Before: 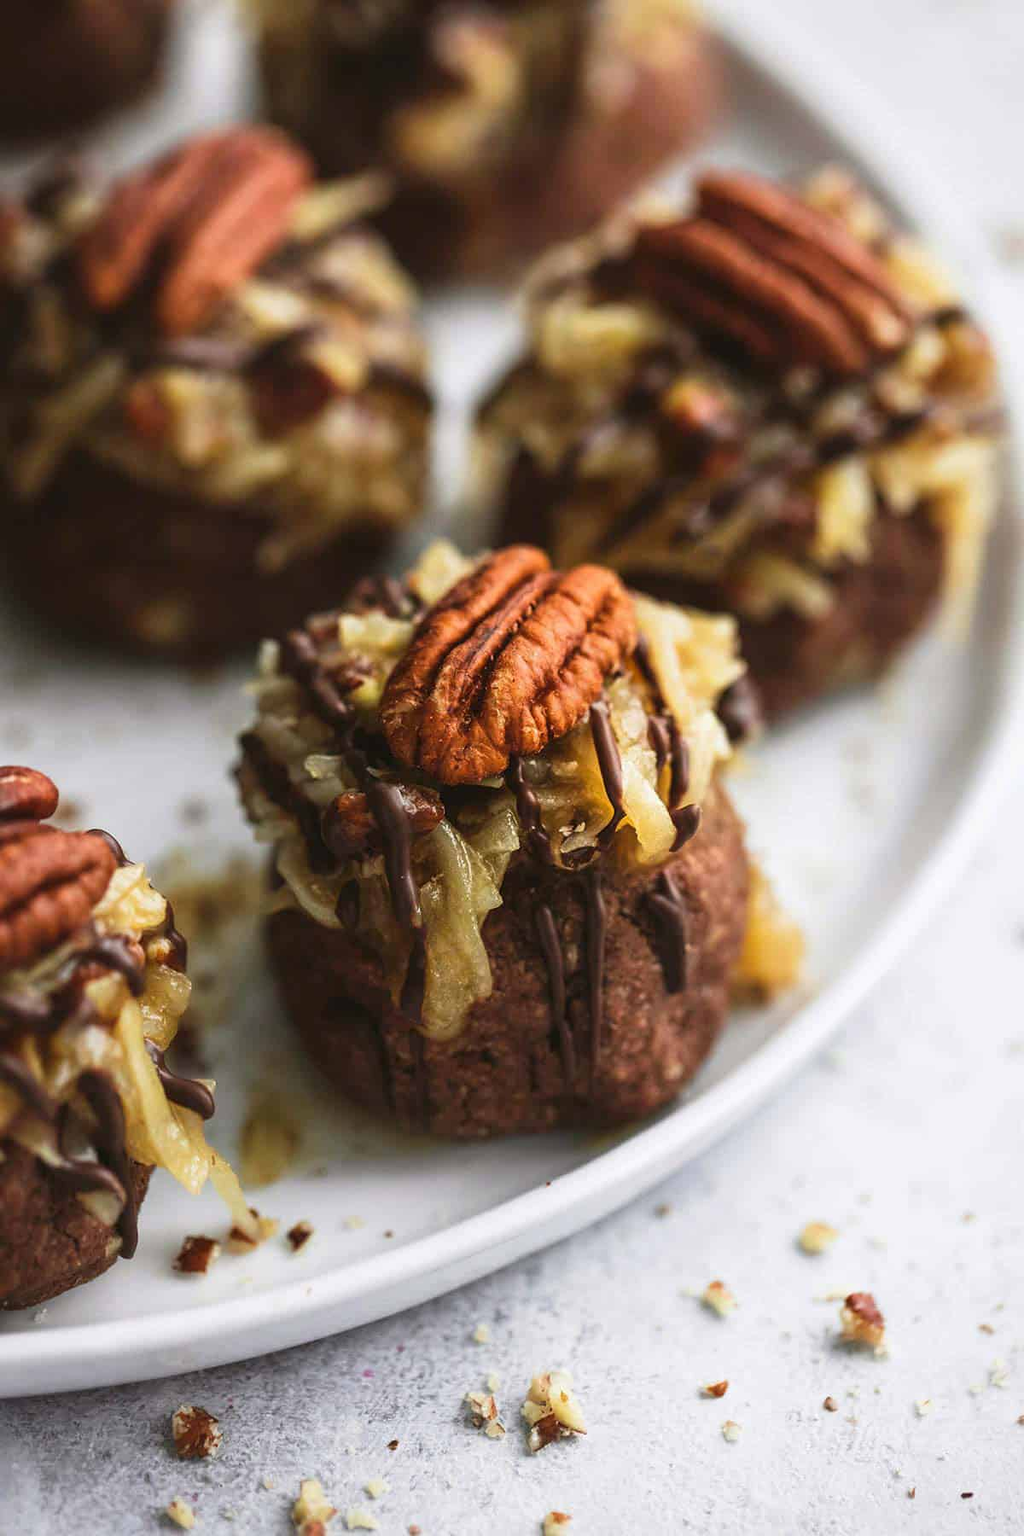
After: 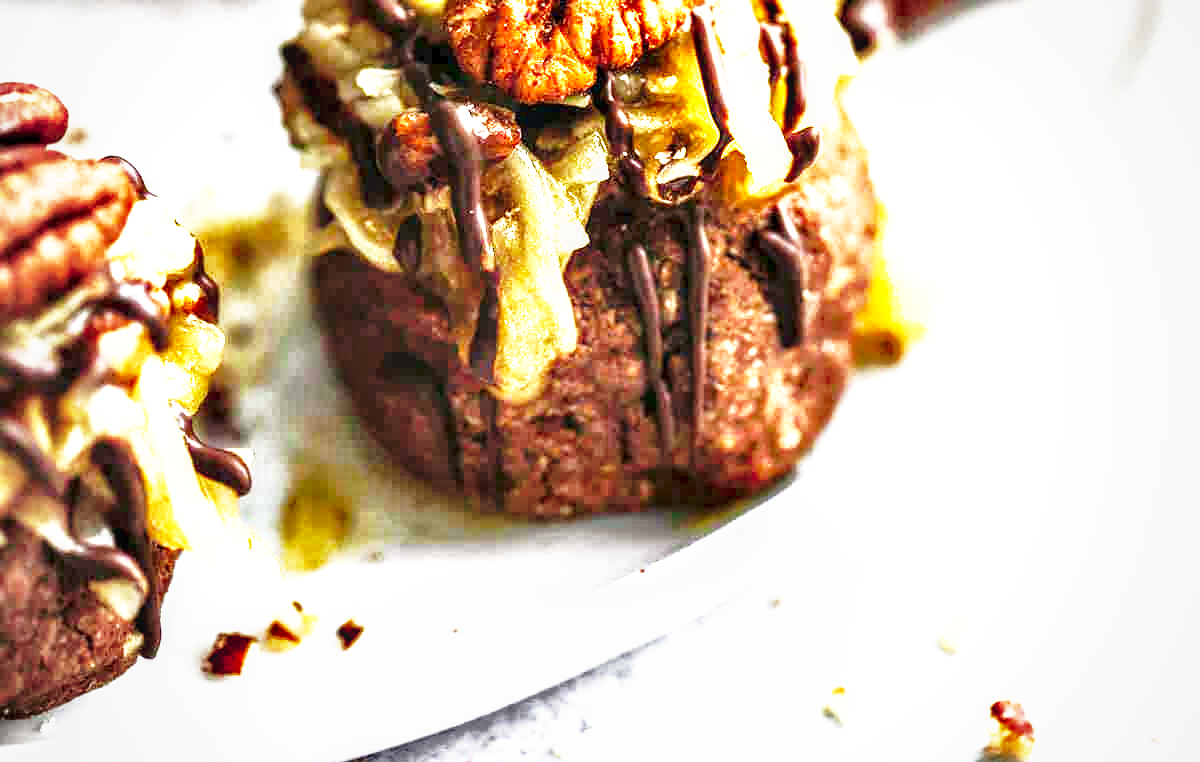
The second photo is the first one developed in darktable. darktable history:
crop: top 45.376%, bottom 12.288%
shadows and highlights: on, module defaults
contrast equalizer: octaves 7, y [[0.6 ×6], [0.55 ×6], [0 ×6], [0 ×6], [0 ×6]]
vignetting: fall-off start 74.58%, fall-off radius 66.27%, brightness -0.148
local contrast: detail 130%
base curve: curves: ch0 [(0, 0) (0.026, 0.03) (0.109, 0.232) (0.351, 0.748) (0.669, 0.968) (1, 1)], preserve colors none
exposure: black level correction 0, exposure 1.389 EV, compensate highlight preservation false
